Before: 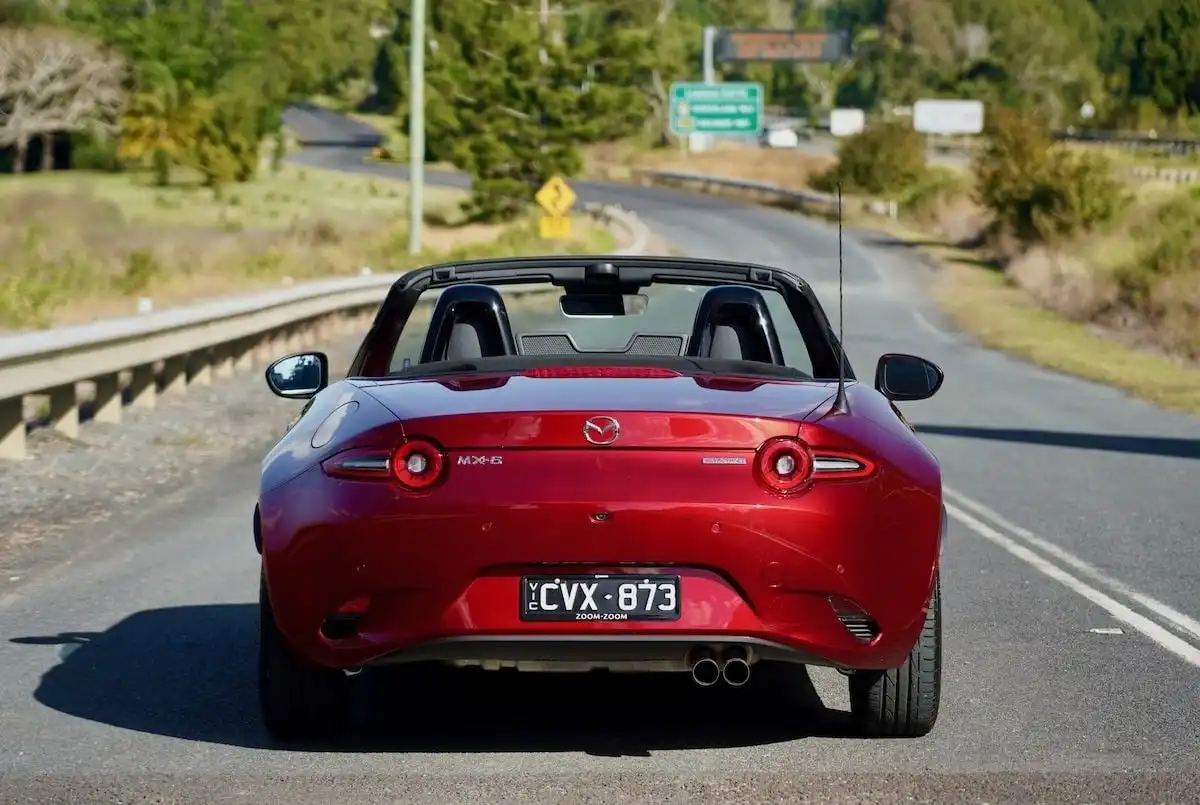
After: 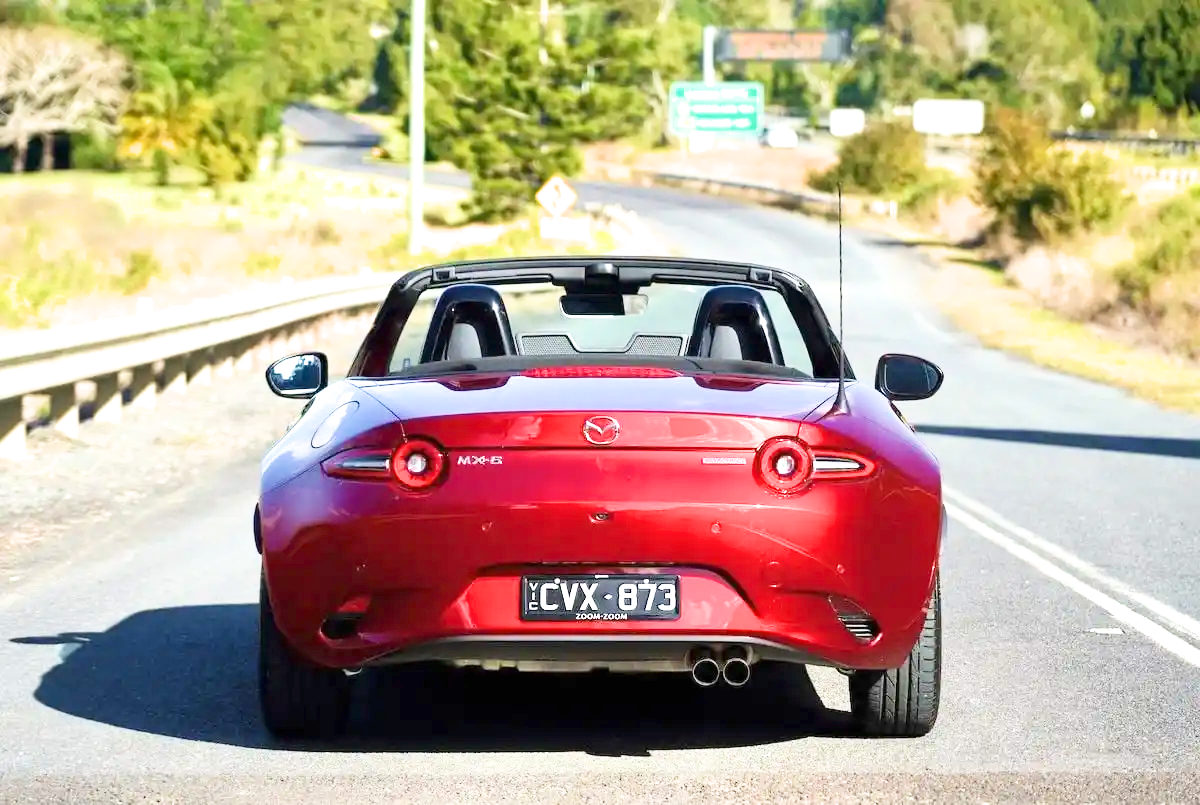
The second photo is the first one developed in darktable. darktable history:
exposure: black level correction 0, exposure 1.887 EV, compensate highlight preservation false
filmic rgb: black relative exposure -14.23 EV, white relative exposure 3.36 EV, threshold 3.02 EV, hardness 7.89, contrast 0.991, enable highlight reconstruction true
